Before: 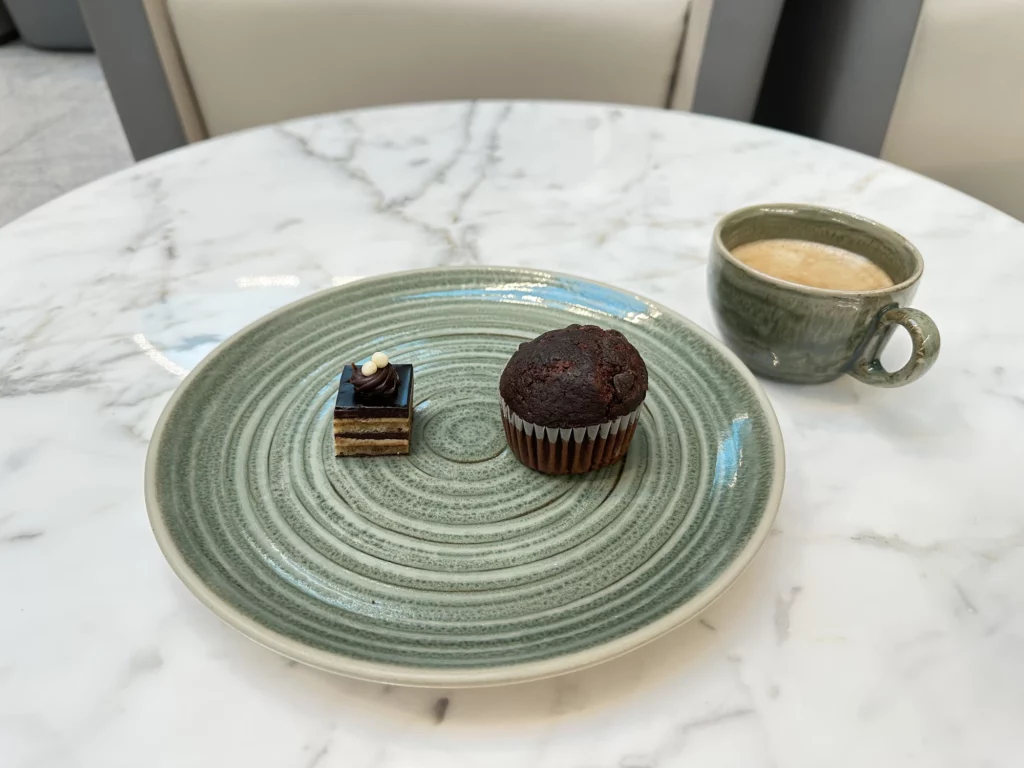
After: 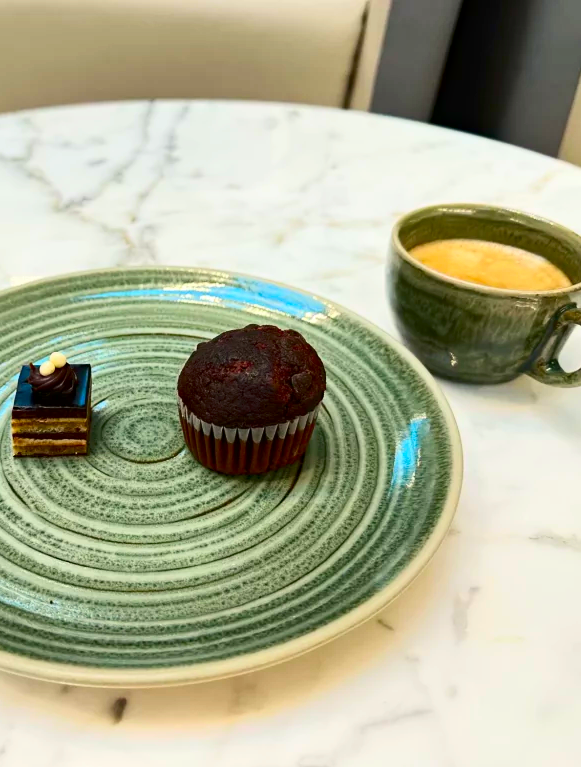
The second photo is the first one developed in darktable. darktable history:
crop: left 31.45%, top 0.02%, right 11.732%
haze removal: compatibility mode true, adaptive false
color correction: highlights b* 3.01
contrast brightness saturation: contrast 0.264, brightness 0.015, saturation 0.881
